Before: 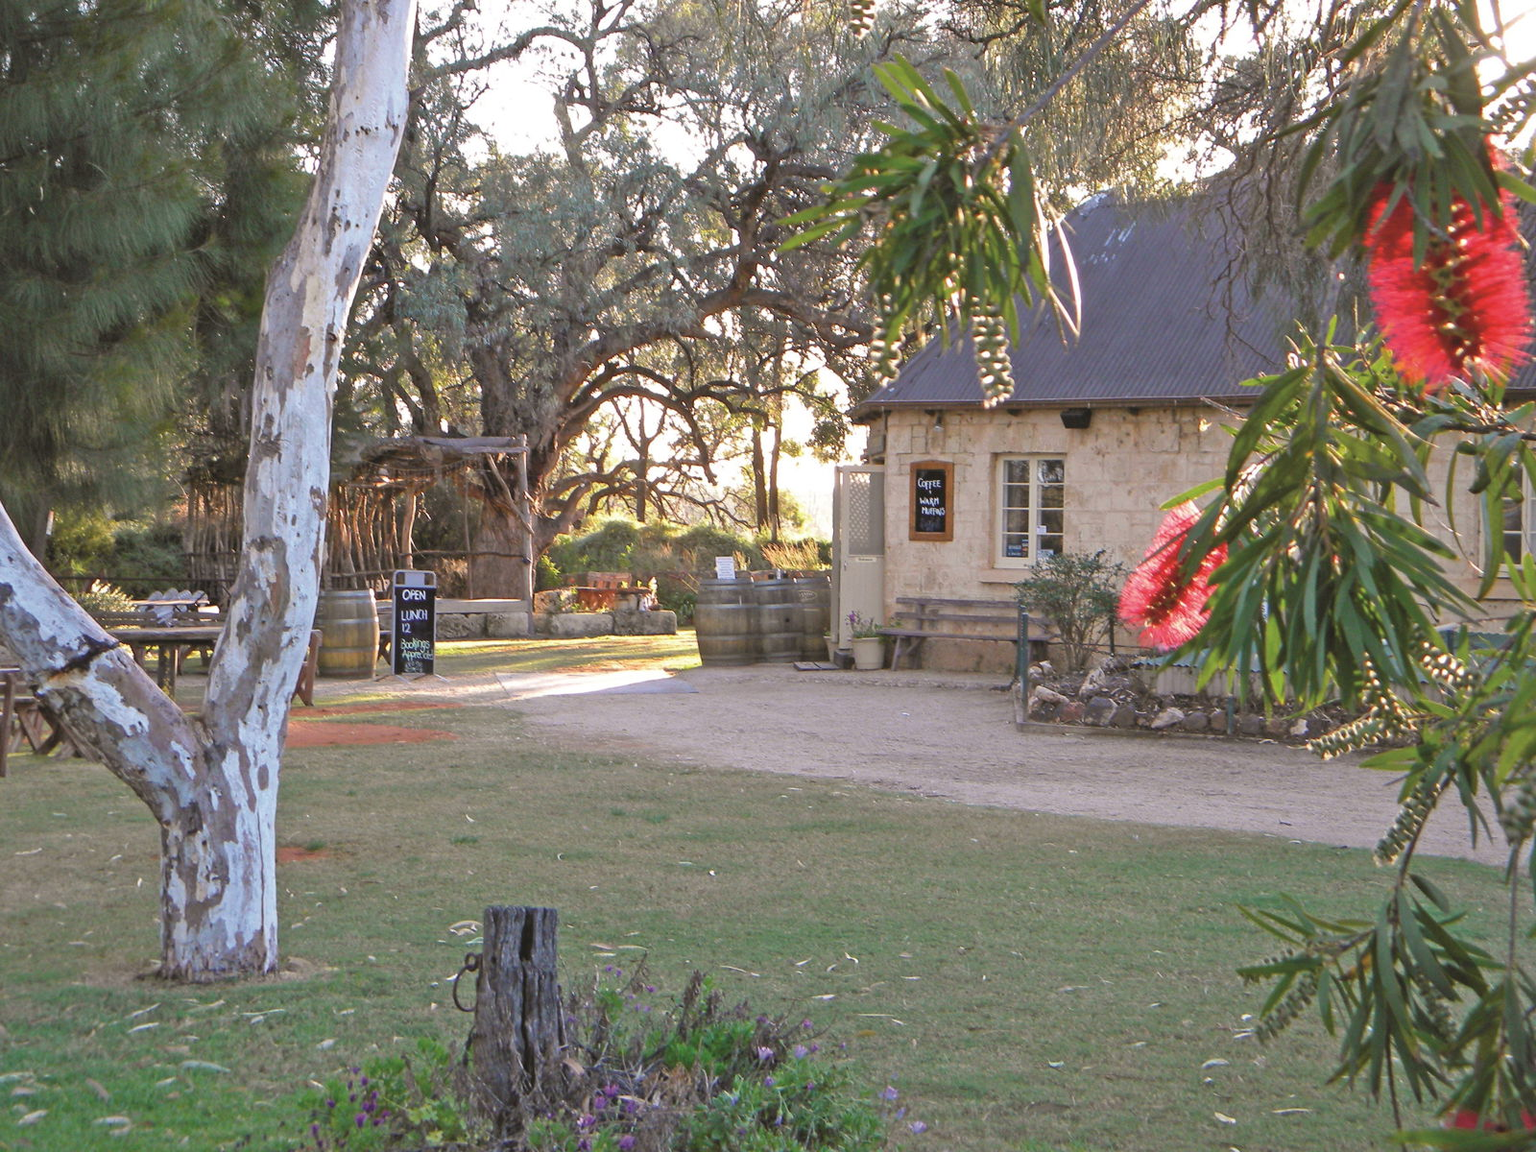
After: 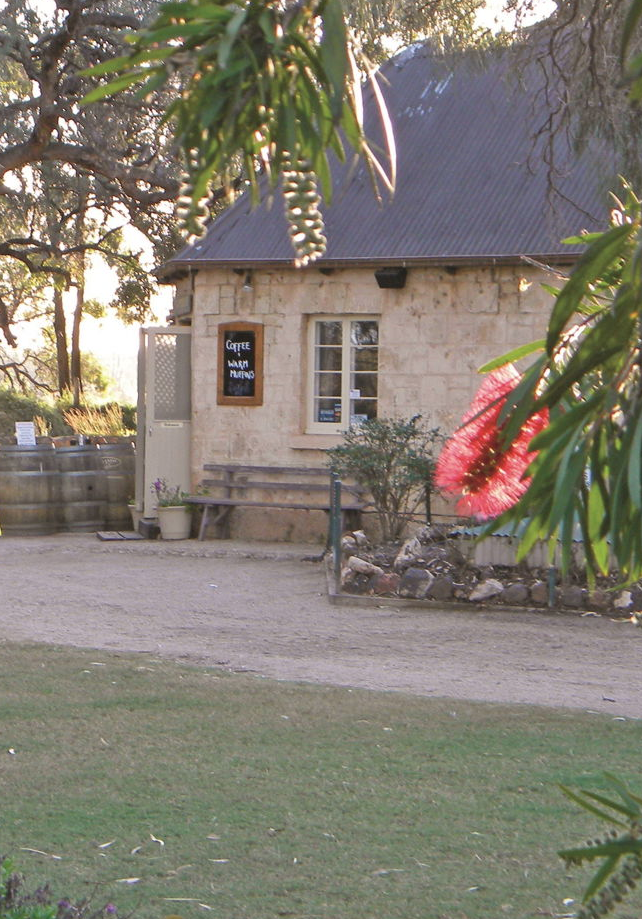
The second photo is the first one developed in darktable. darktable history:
crop: left 45.638%, top 13.235%, right 14.185%, bottom 10.125%
contrast brightness saturation: saturation -0.063
